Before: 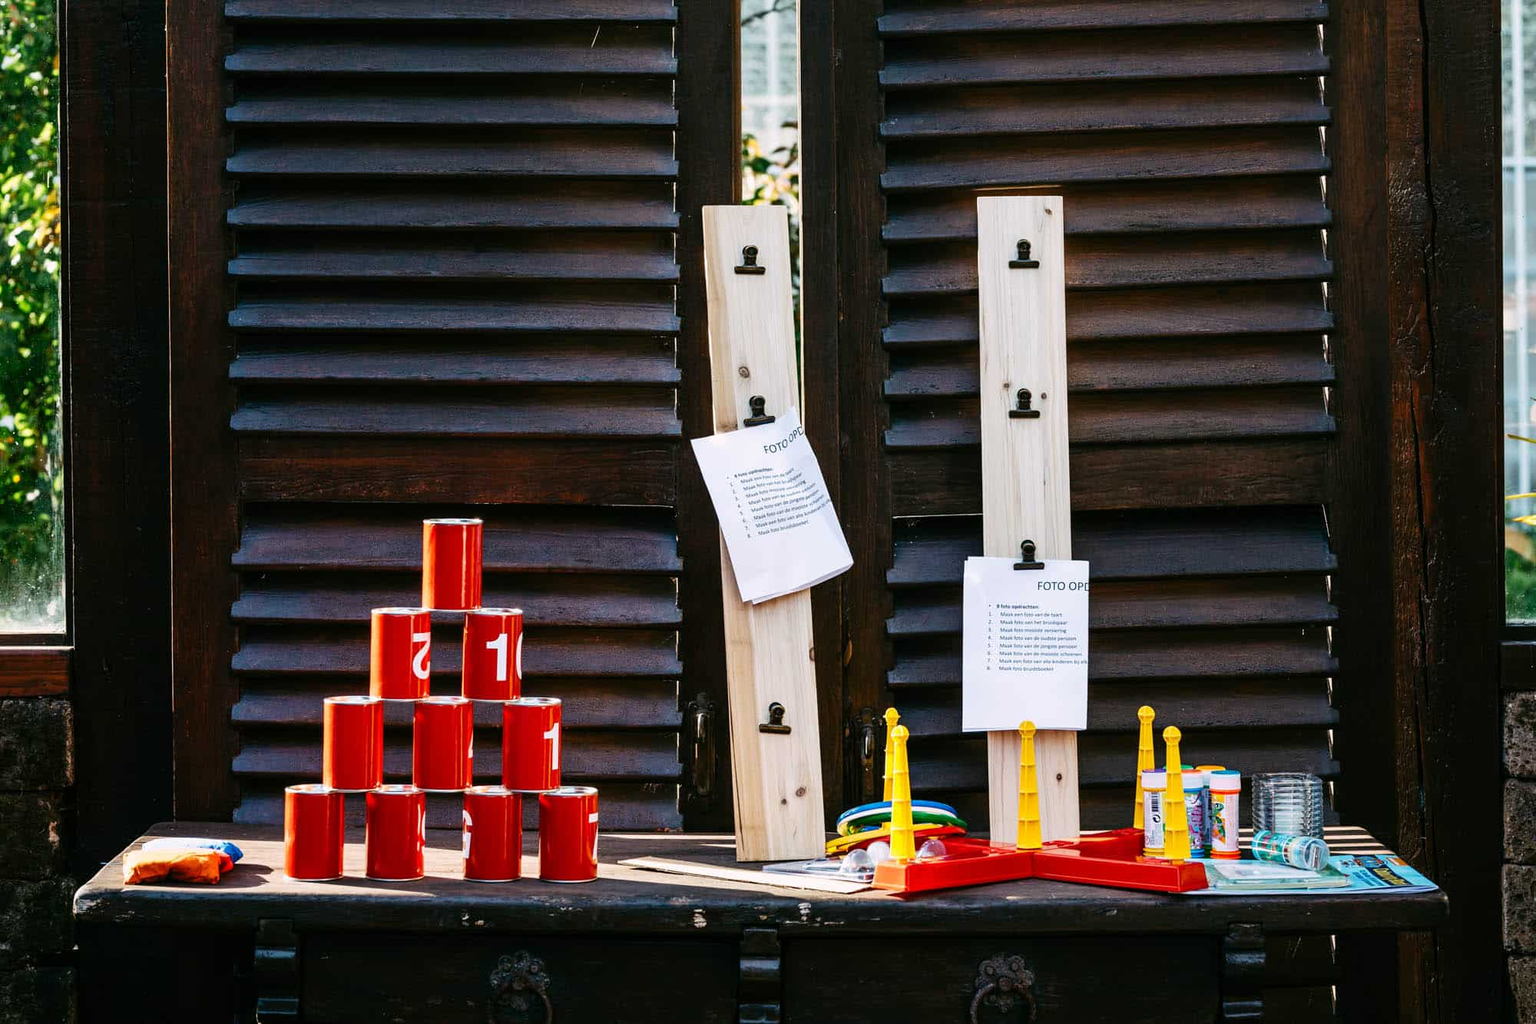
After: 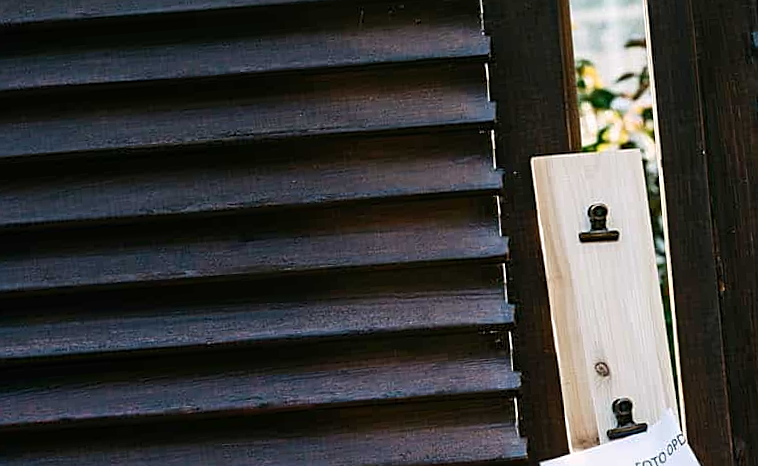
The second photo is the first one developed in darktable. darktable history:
crop: left 15.452%, top 5.459%, right 43.956%, bottom 56.62%
rotate and perspective: rotation -4.57°, crop left 0.054, crop right 0.944, crop top 0.087, crop bottom 0.914
sharpen: on, module defaults
